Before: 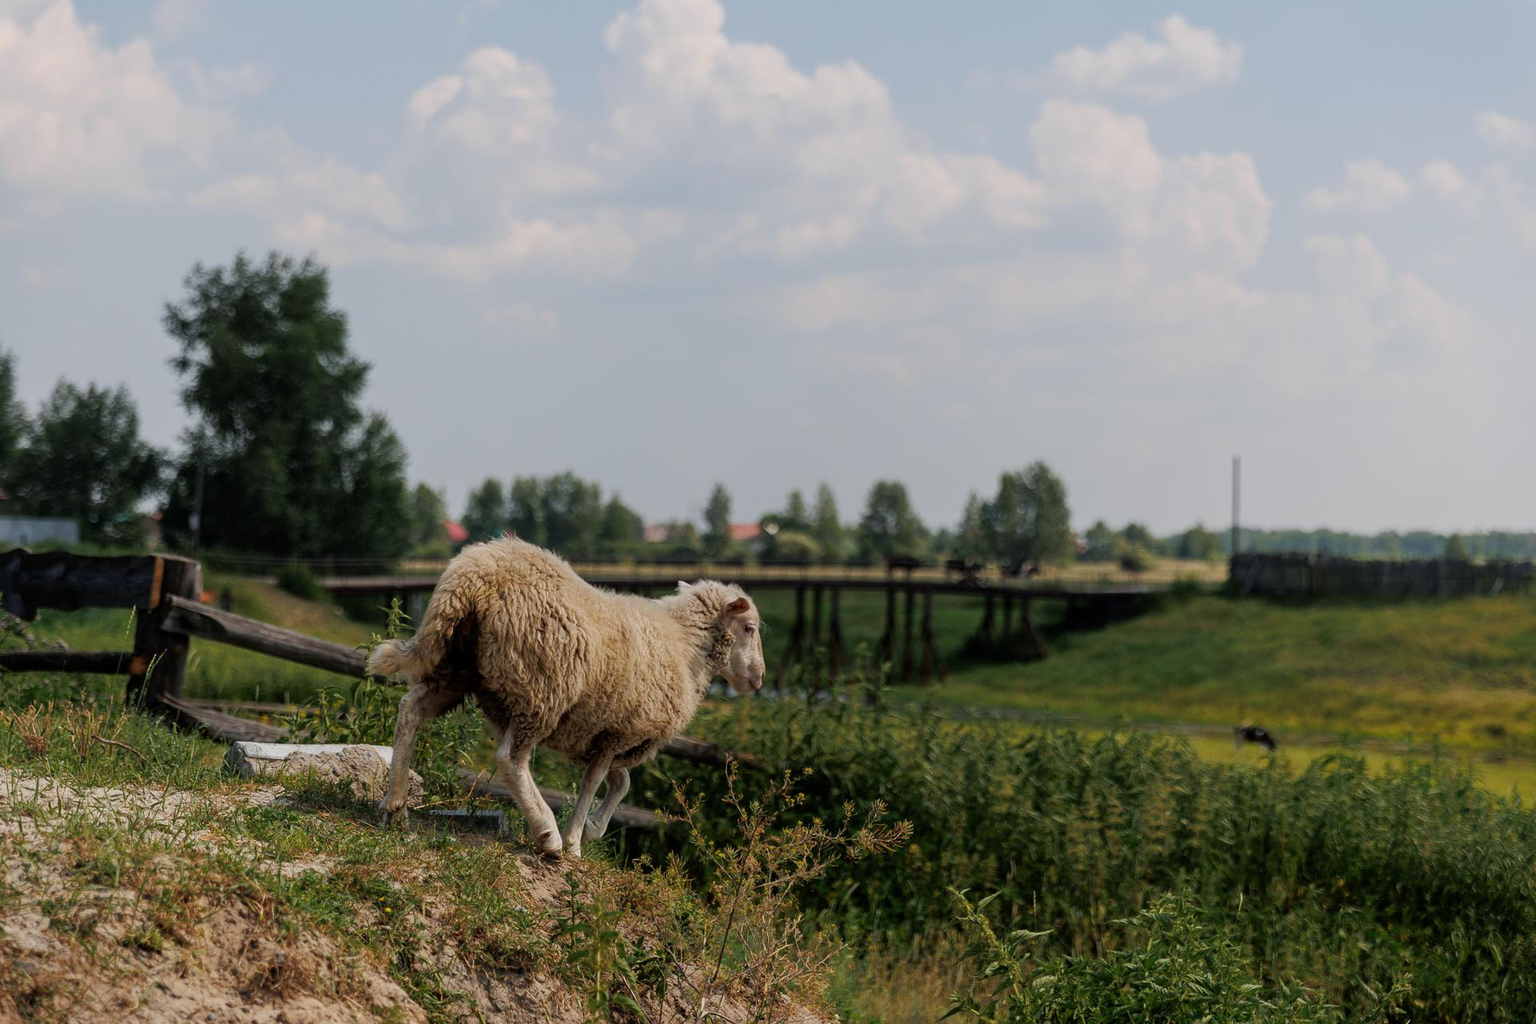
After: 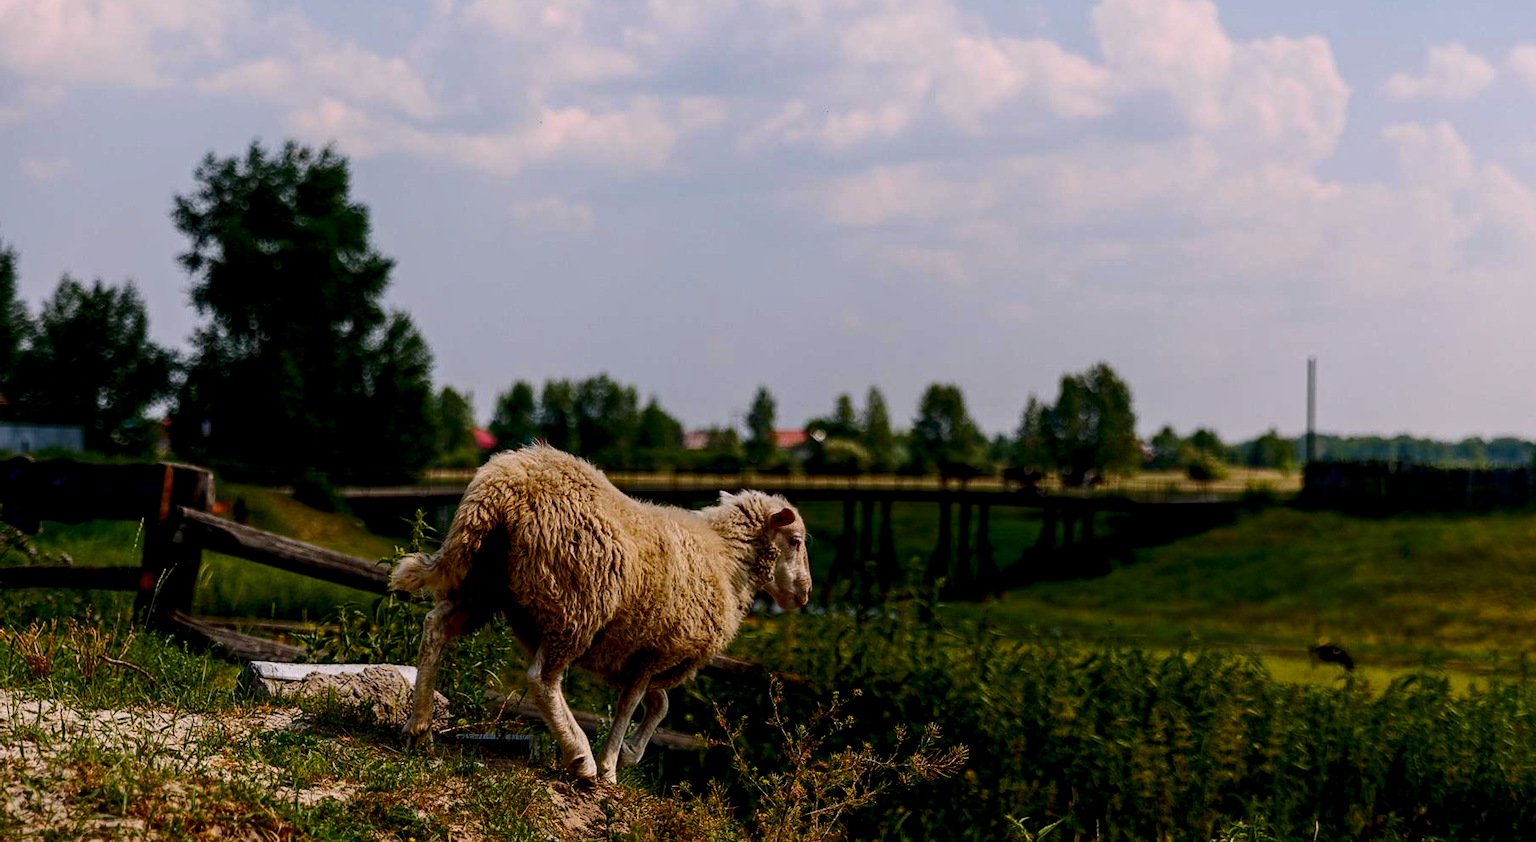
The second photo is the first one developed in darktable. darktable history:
exposure: black level correction 0.011, compensate highlight preservation false
contrast brightness saturation: contrast 0.206, brightness -0.111, saturation 0.205
color balance rgb: power › chroma 0.248%, power › hue 62.52°, highlights gain › chroma 1.461%, highlights gain › hue 309.06°, perceptual saturation grading › global saturation 9.747%
haze removal: compatibility mode true, adaptive false
local contrast: highlights 63%, shadows 105%, detail 106%, midtone range 0.536
crop and rotate: angle 0.03°, top 11.562%, right 5.635%, bottom 10.767%
contrast equalizer: octaves 7, y [[0.502, 0.505, 0.512, 0.529, 0.564, 0.588], [0.5 ×6], [0.502, 0.505, 0.512, 0.529, 0.564, 0.588], [0, 0.001, 0.001, 0.004, 0.008, 0.011], [0, 0.001, 0.001, 0.004, 0.008, 0.011]], mix 0.576
